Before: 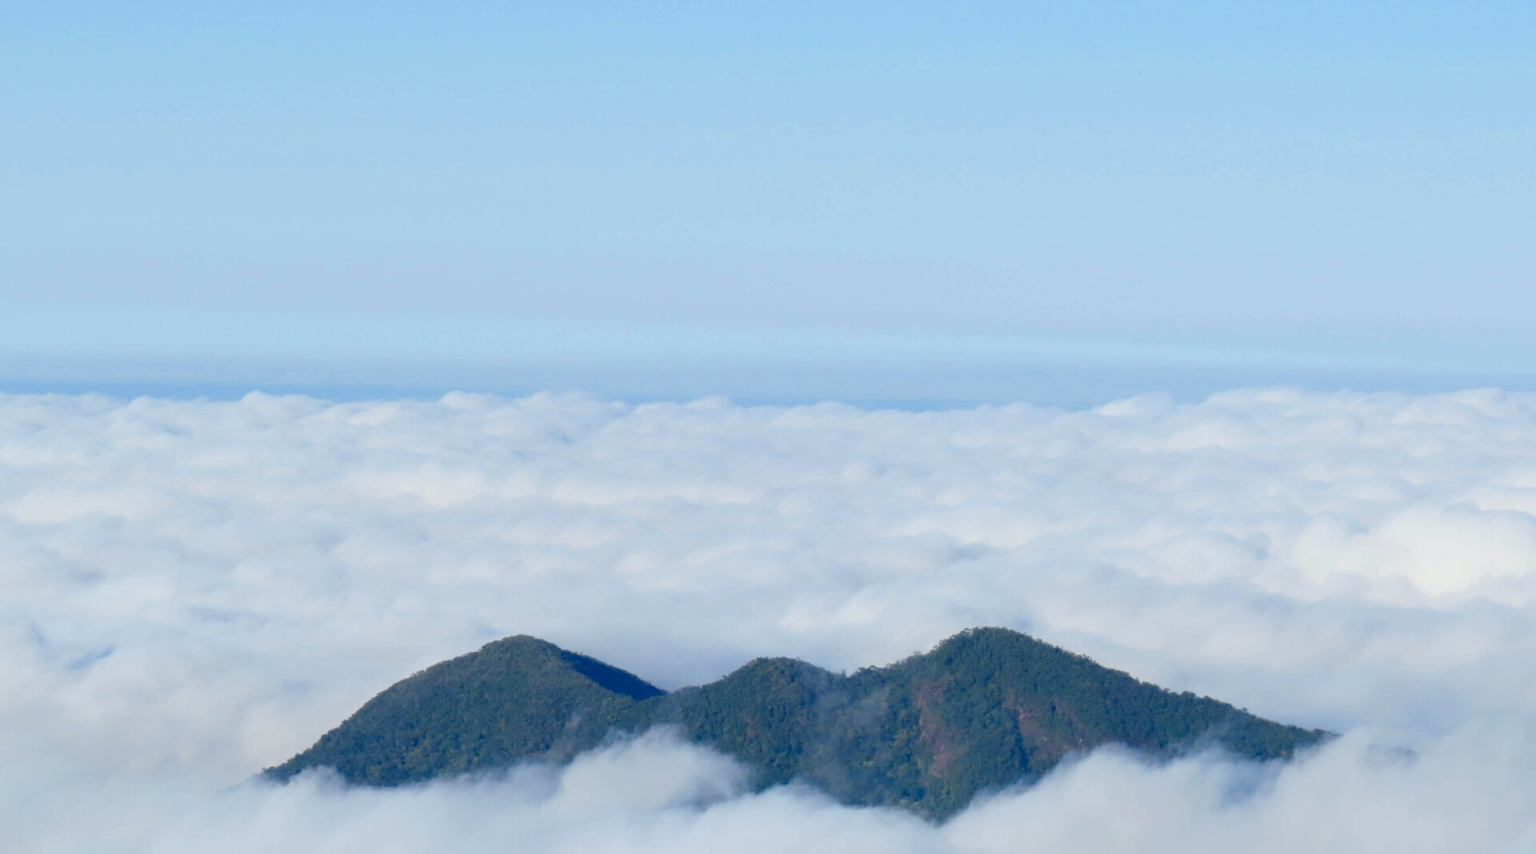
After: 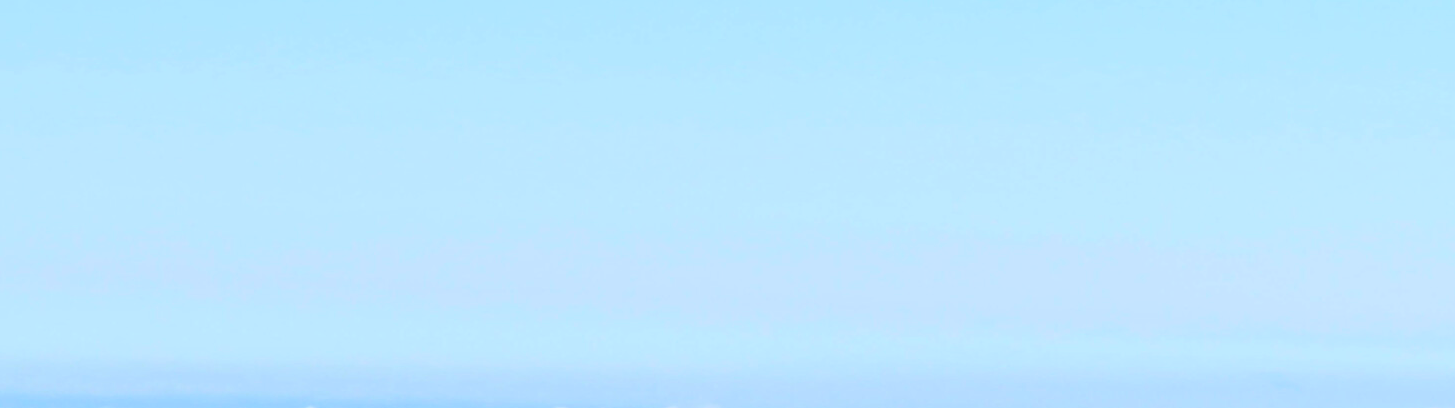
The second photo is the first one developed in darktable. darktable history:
crop: left 0.558%, top 7.648%, right 23.61%, bottom 54.071%
contrast brightness saturation: contrast 0.204, brightness 0.143, saturation 0.144
